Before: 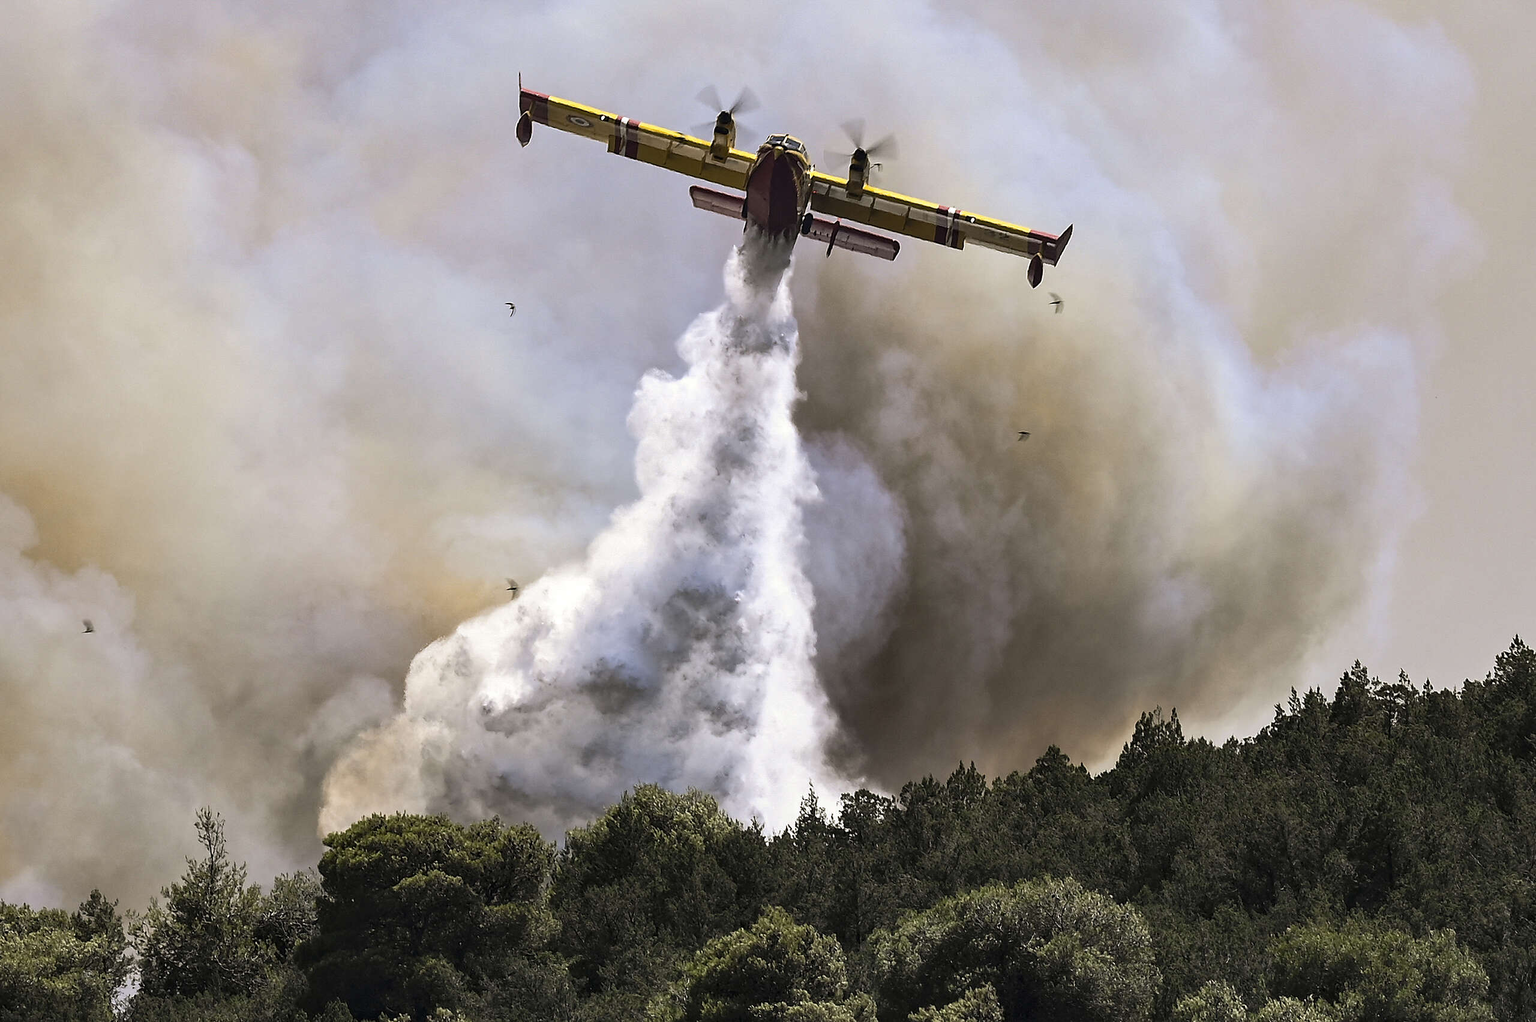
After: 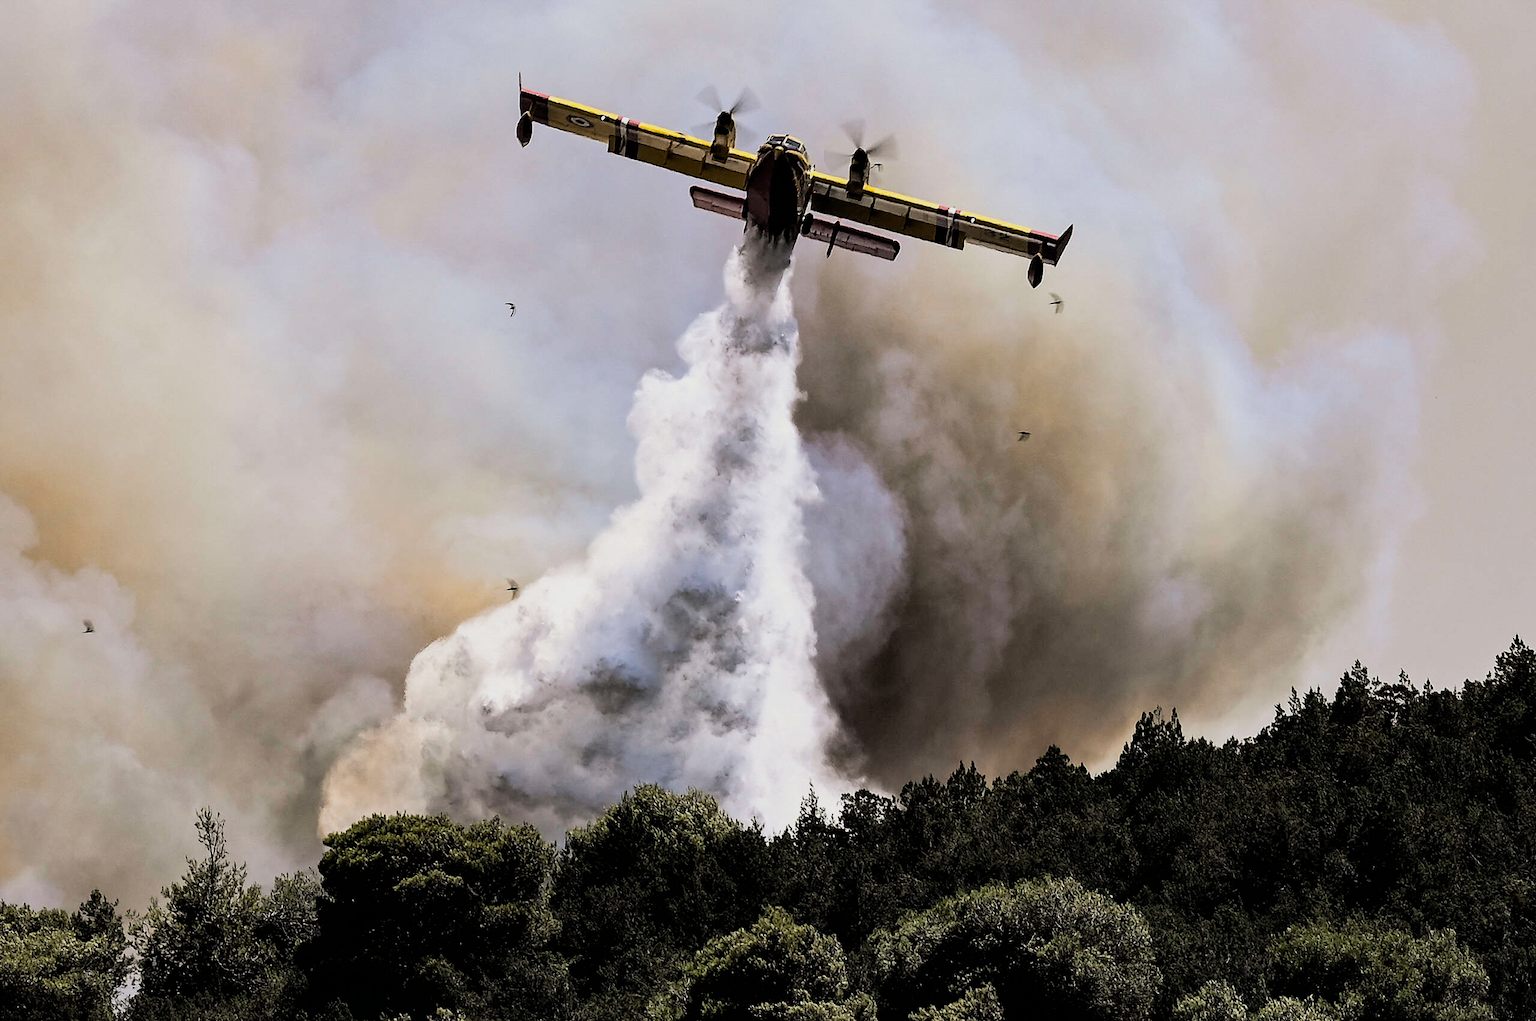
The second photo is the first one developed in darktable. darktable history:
filmic rgb: black relative exposure -5.01 EV, white relative exposure 3.5 EV, threshold 3.02 EV, hardness 3.19, contrast 1.193, highlights saturation mix -31.12%, enable highlight reconstruction true
